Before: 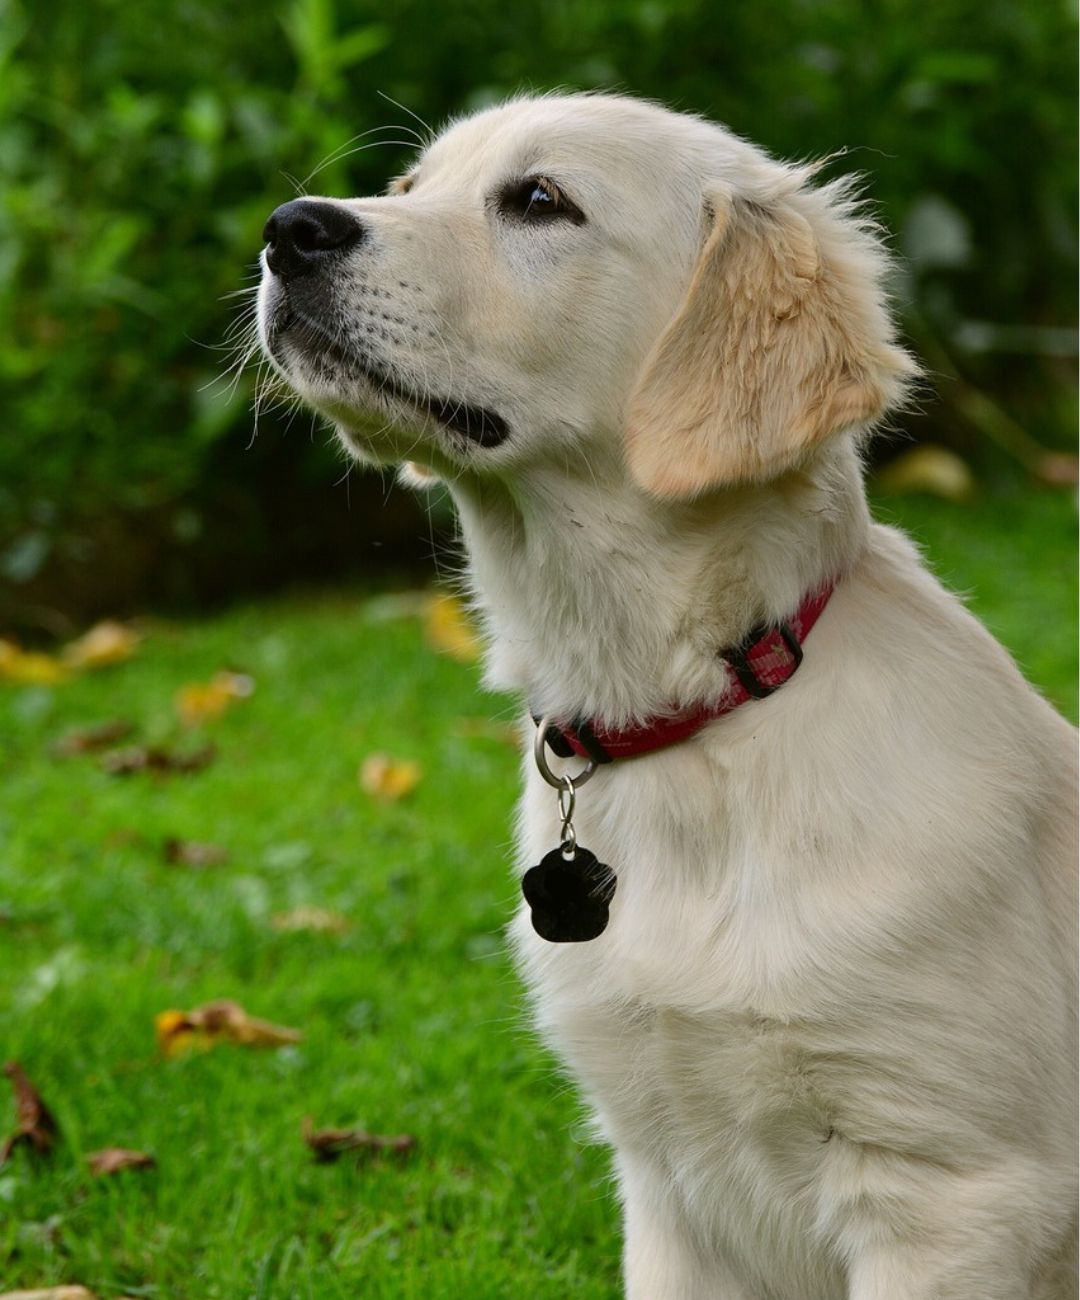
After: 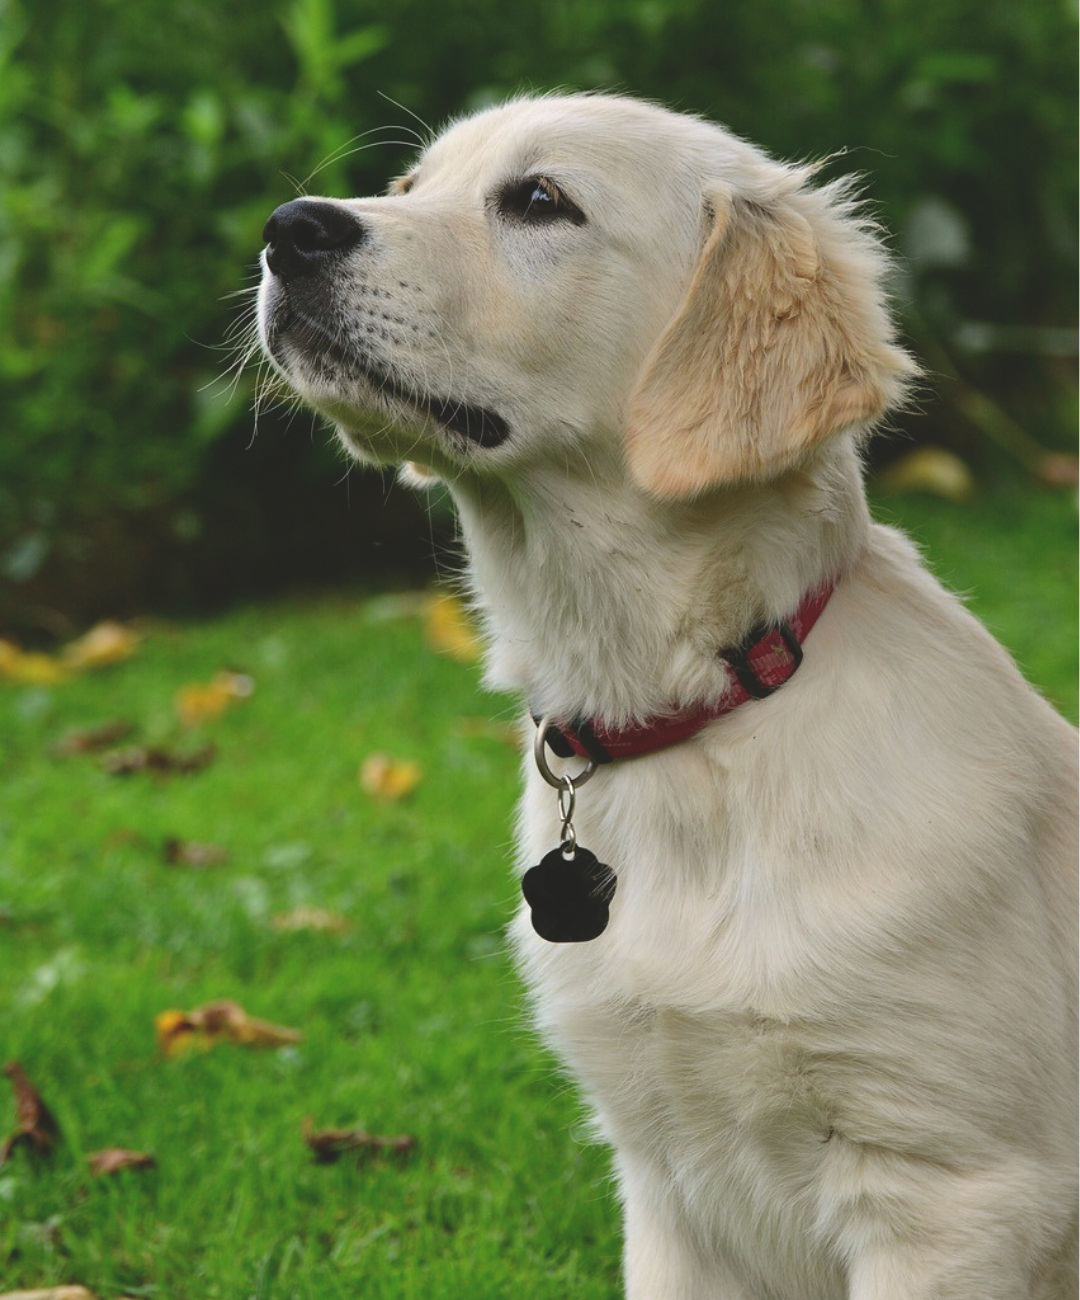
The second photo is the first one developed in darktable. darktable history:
exposure: black level correction -0.015, compensate highlight preservation false
tone equalizer: on, module defaults
